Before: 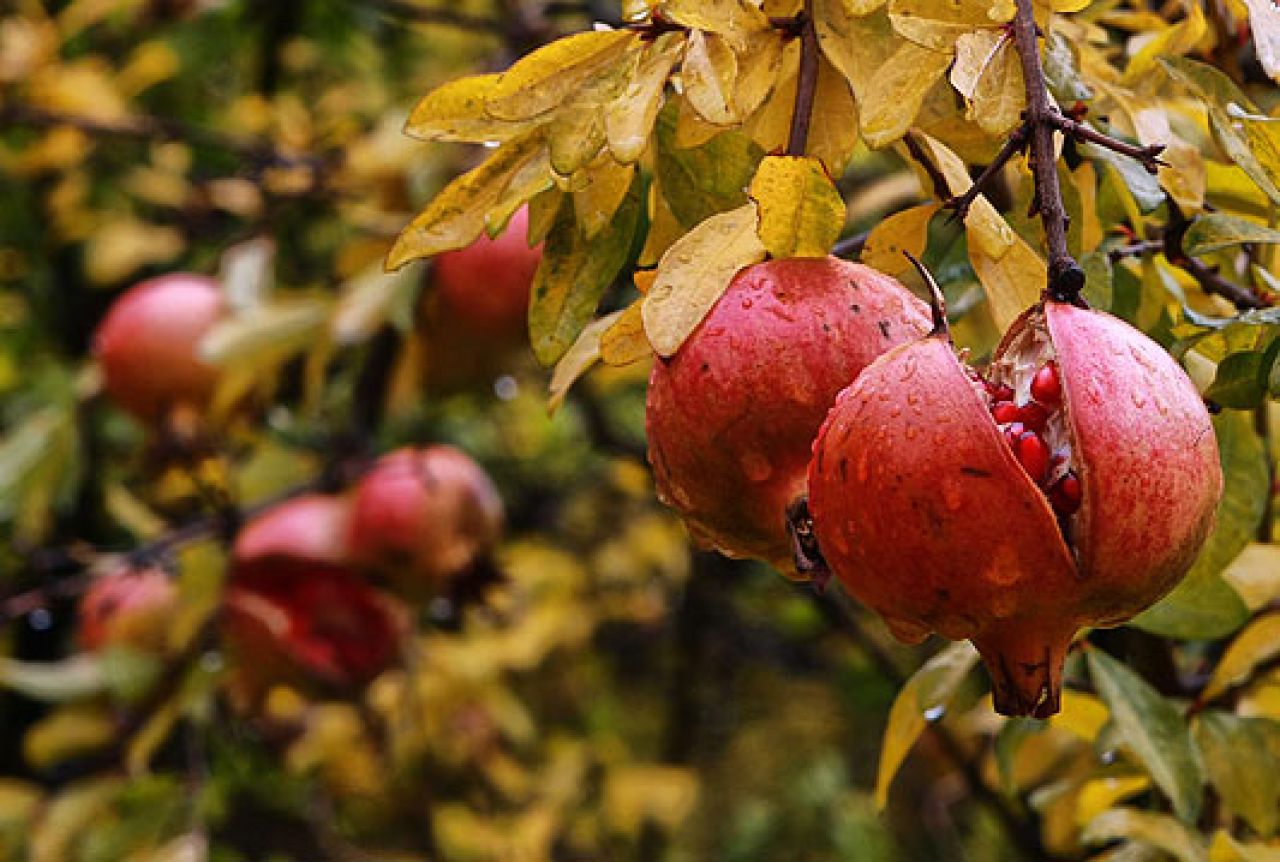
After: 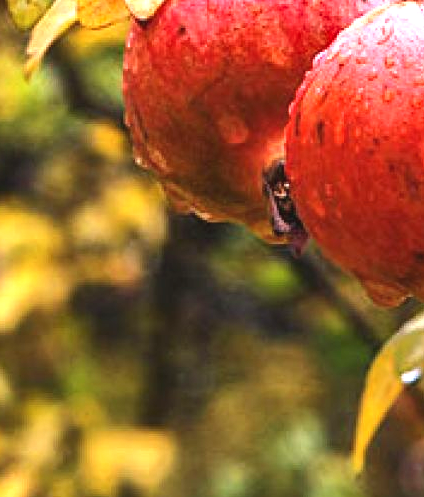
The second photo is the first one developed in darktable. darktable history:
crop: left 40.878%, top 39.176%, right 25.993%, bottom 3.081%
exposure: black level correction -0.002, exposure 1.35 EV, compensate highlight preservation false
shadows and highlights: shadows 53, soften with gaussian
